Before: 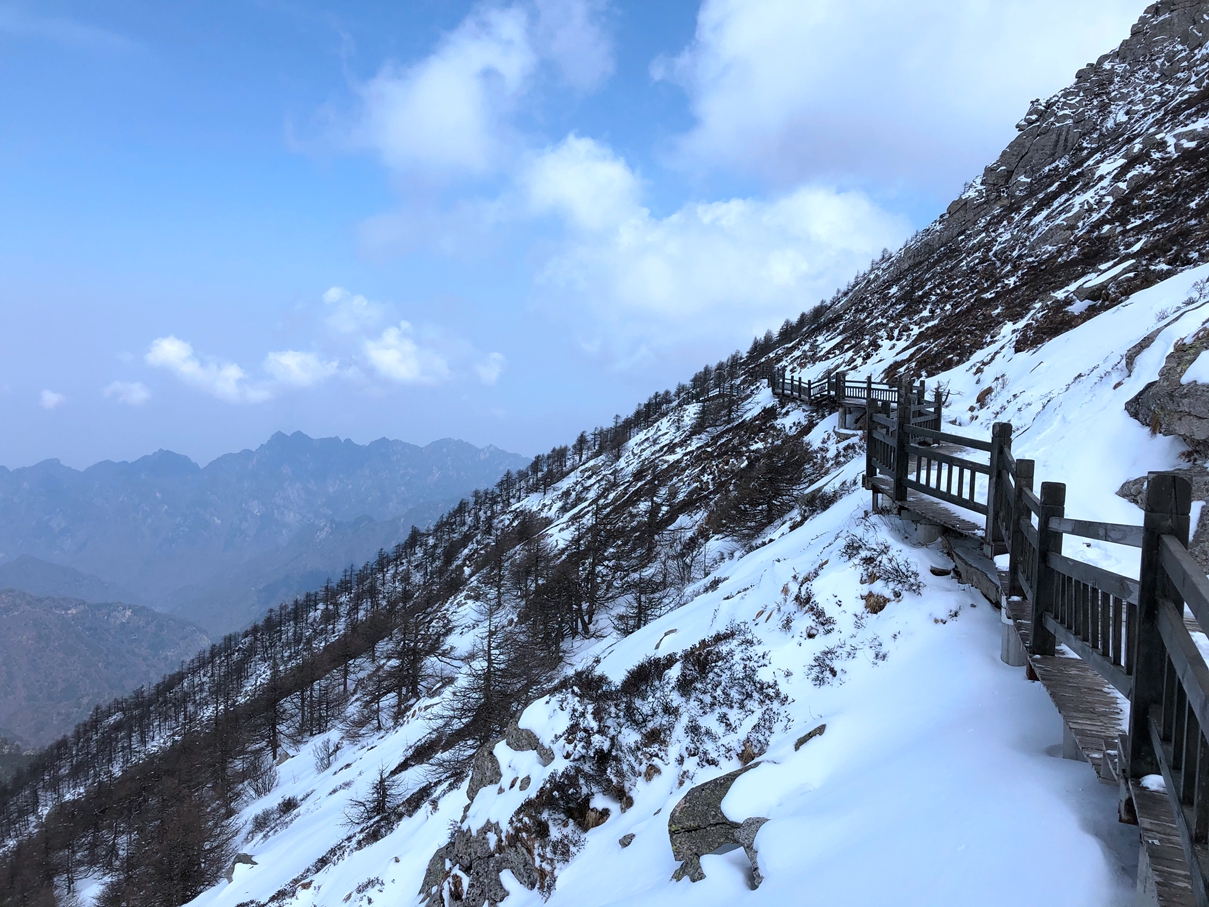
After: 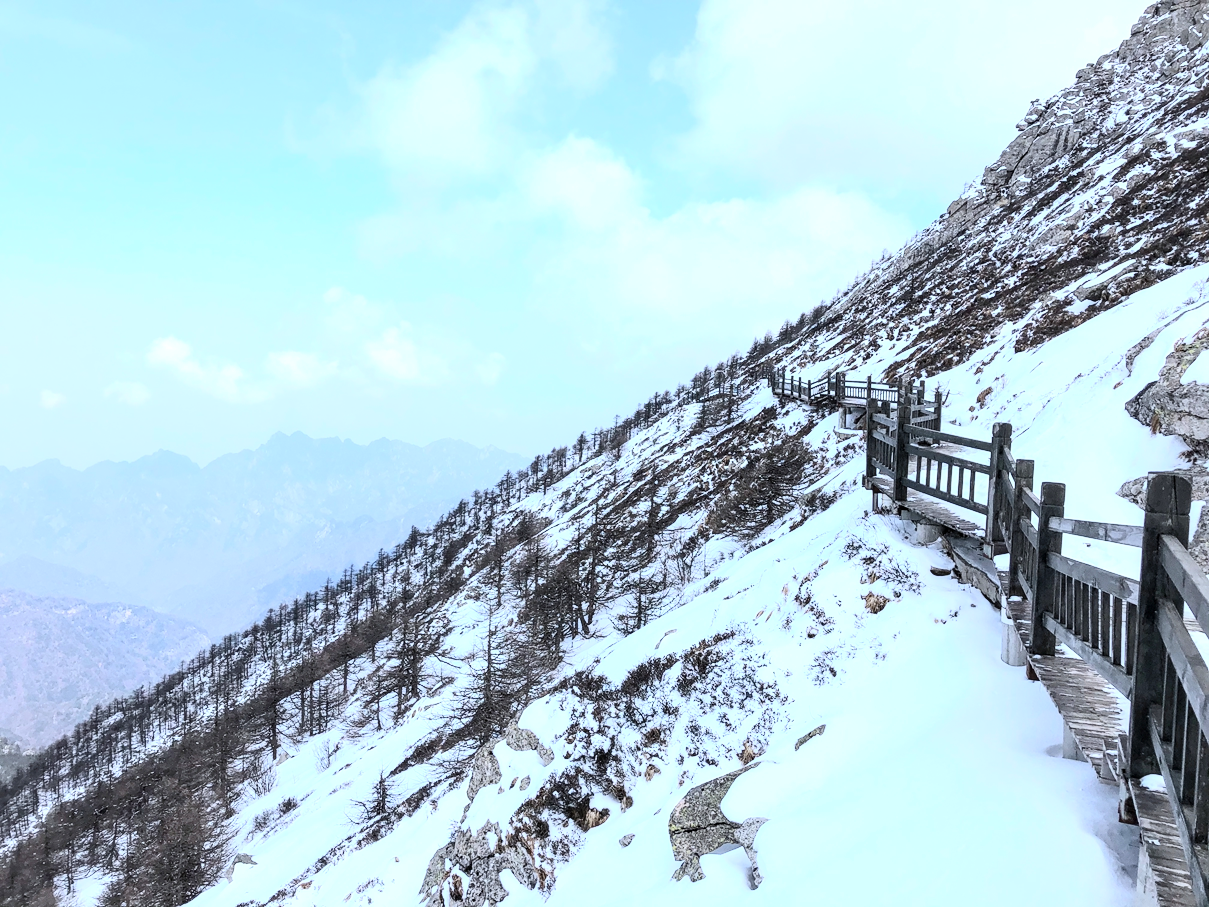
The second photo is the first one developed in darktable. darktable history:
local contrast: on, module defaults
tone curve: curves: ch0 [(0, 0) (0.003, 0.004) (0.011, 0.015) (0.025, 0.034) (0.044, 0.061) (0.069, 0.095) (0.1, 0.137) (0.136, 0.186) (0.177, 0.243) (0.224, 0.307) (0.277, 0.416) (0.335, 0.533) (0.399, 0.641) (0.468, 0.748) (0.543, 0.829) (0.623, 0.886) (0.709, 0.924) (0.801, 0.951) (0.898, 0.975) (1, 1)], color space Lab, independent channels, preserve colors none
exposure: black level correction 0.001, exposure 0.499 EV, compensate exposure bias true, compensate highlight preservation false
